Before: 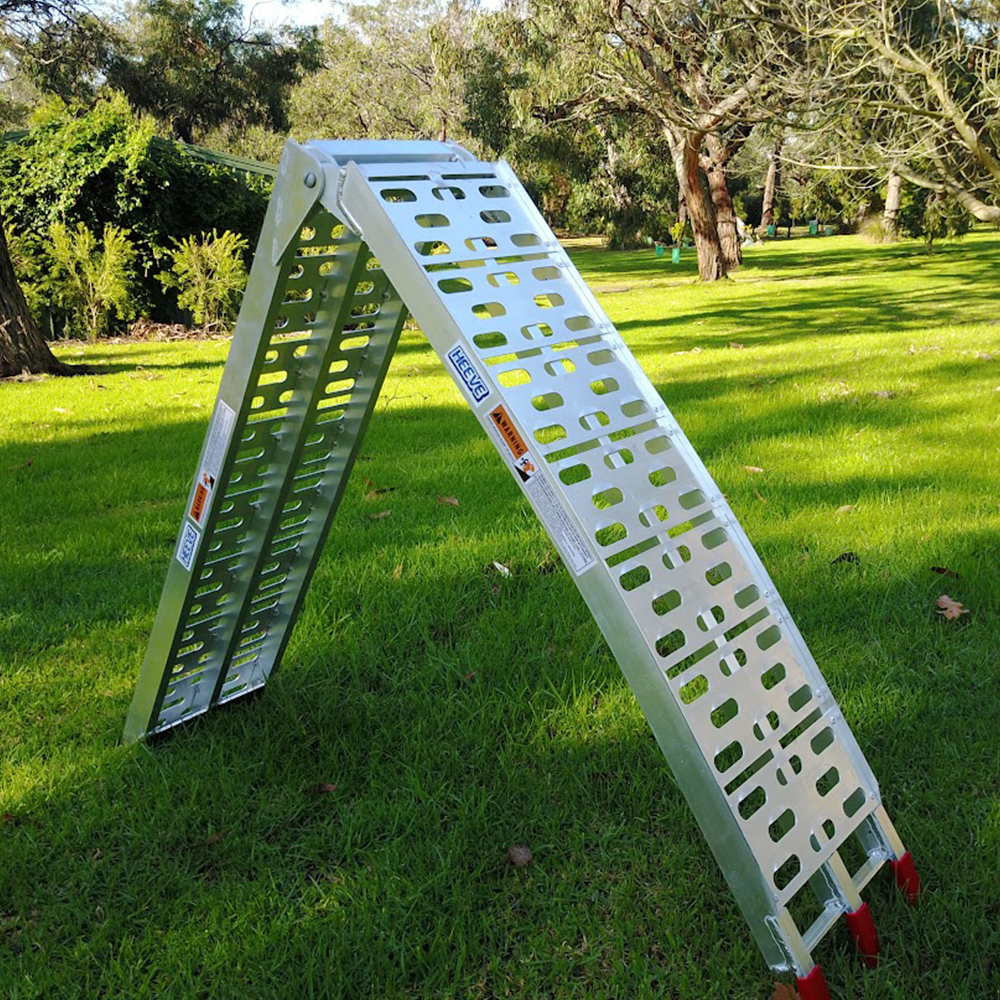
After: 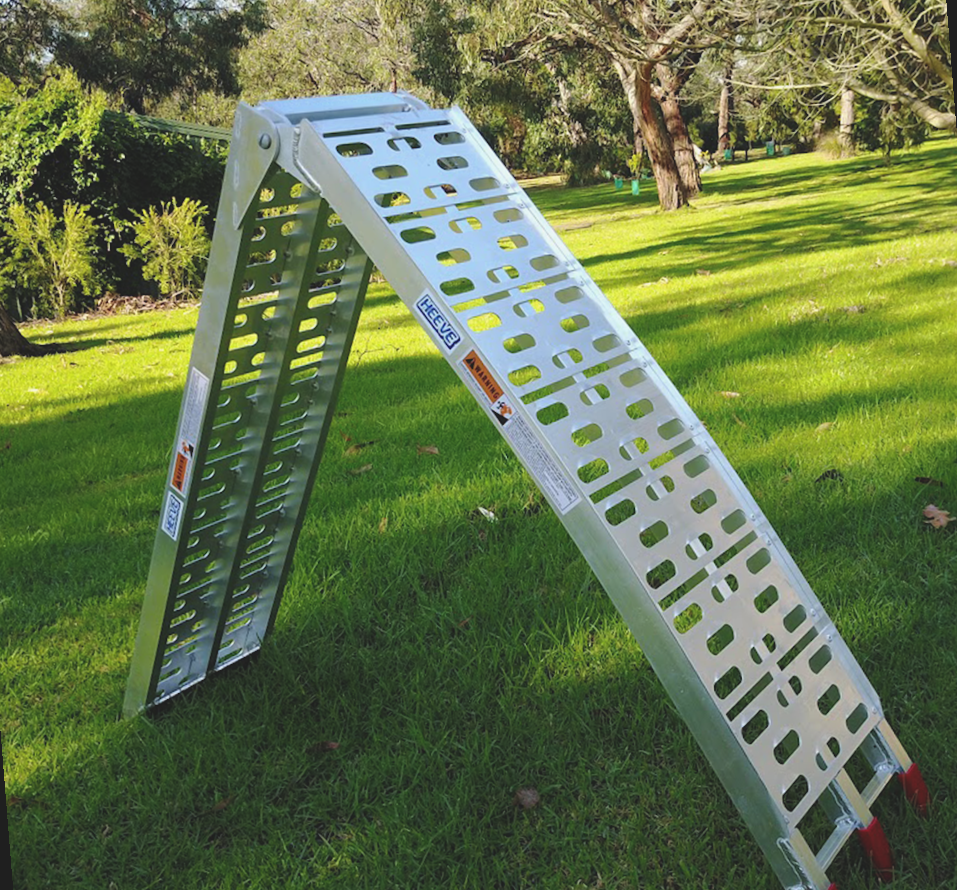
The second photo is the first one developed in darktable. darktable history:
rotate and perspective: rotation -4.57°, crop left 0.054, crop right 0.944, crop top 0.087, crop bottom 0.914
exposure: black level correction -0.015, exposure -0.125 EV, compensate highlight preservation false
